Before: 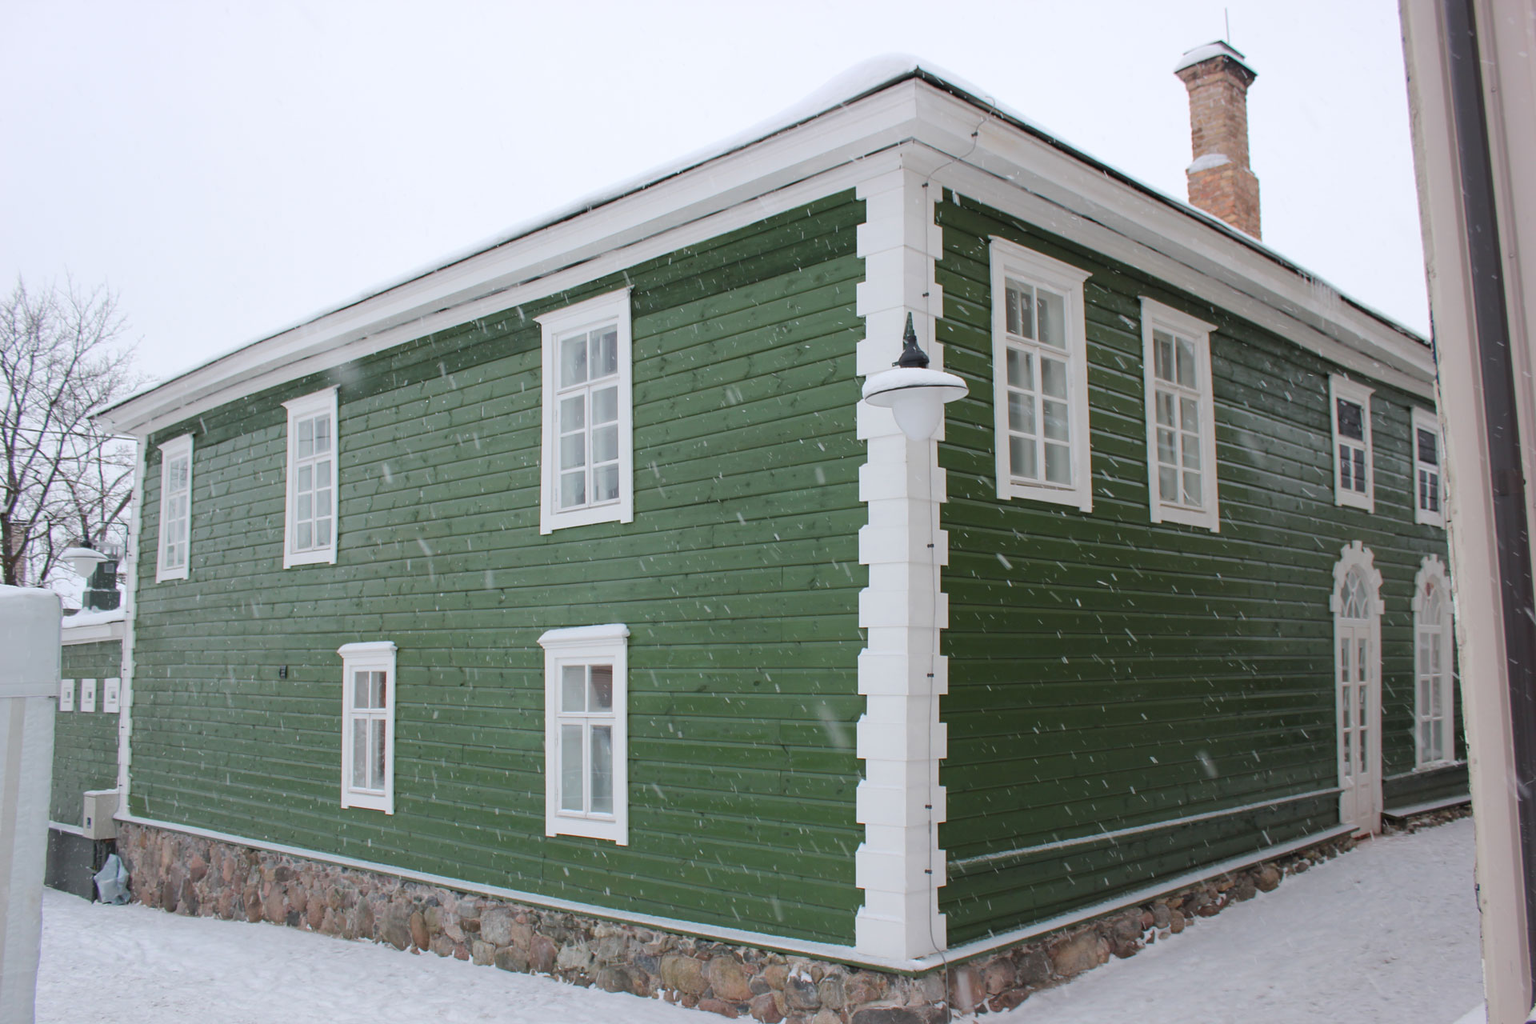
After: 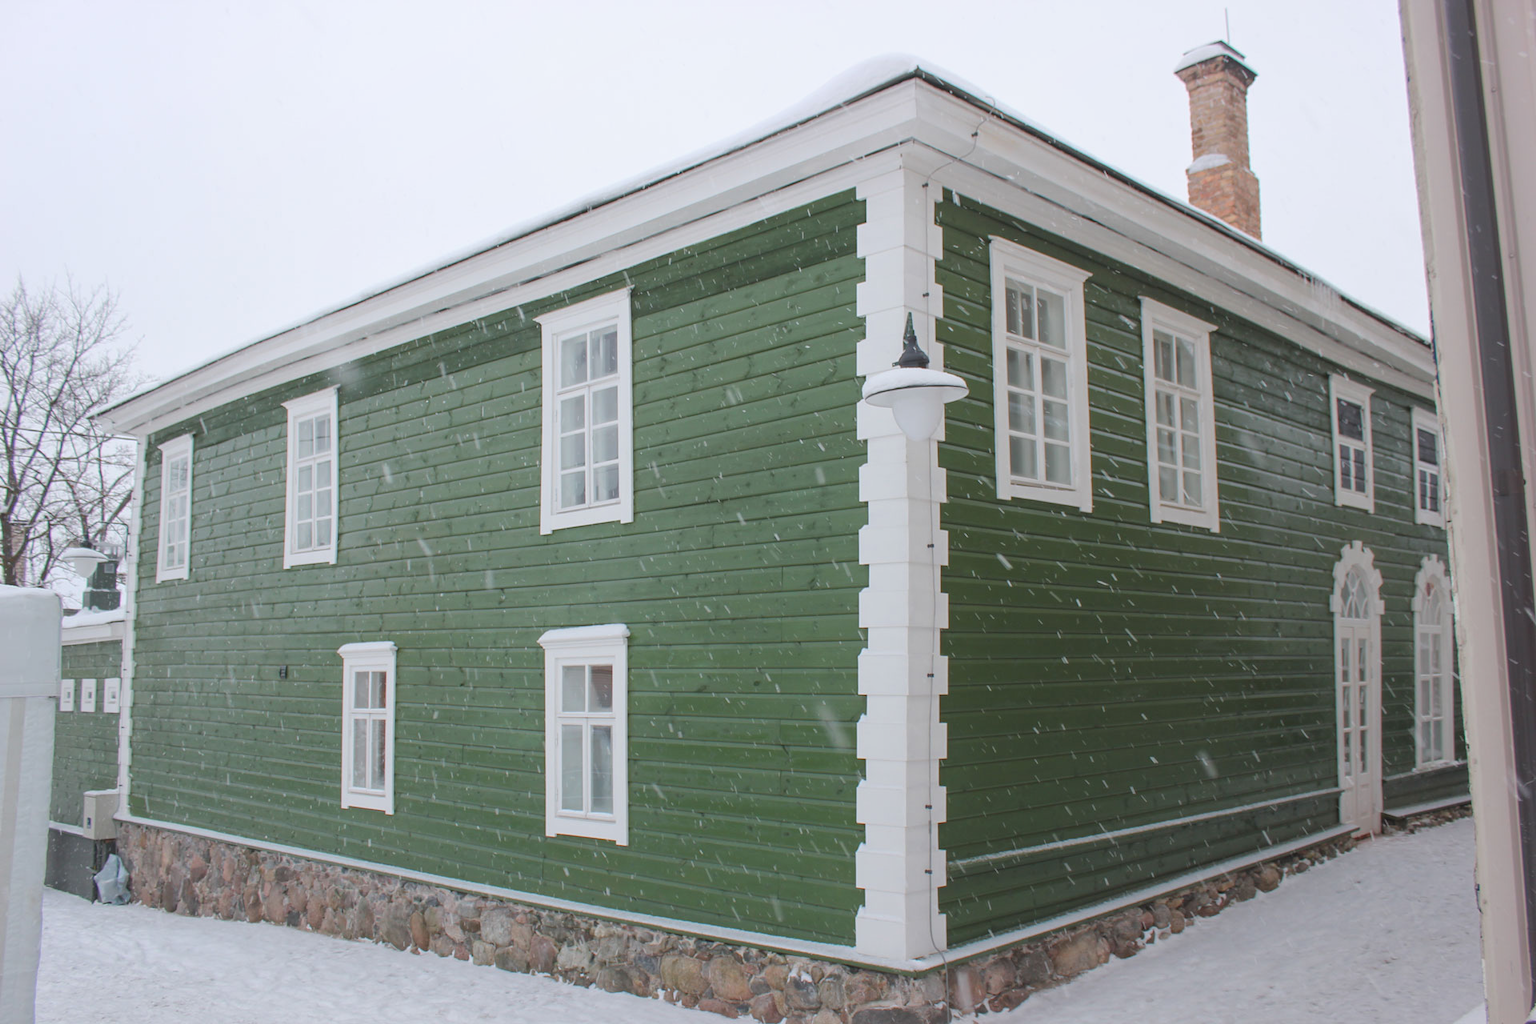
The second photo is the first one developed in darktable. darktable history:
contrast brightness saturation: saturation -0.05
local contrast: highlights 48%, shadows 0%, detail 100%
tone equalizer: on, module defaults
